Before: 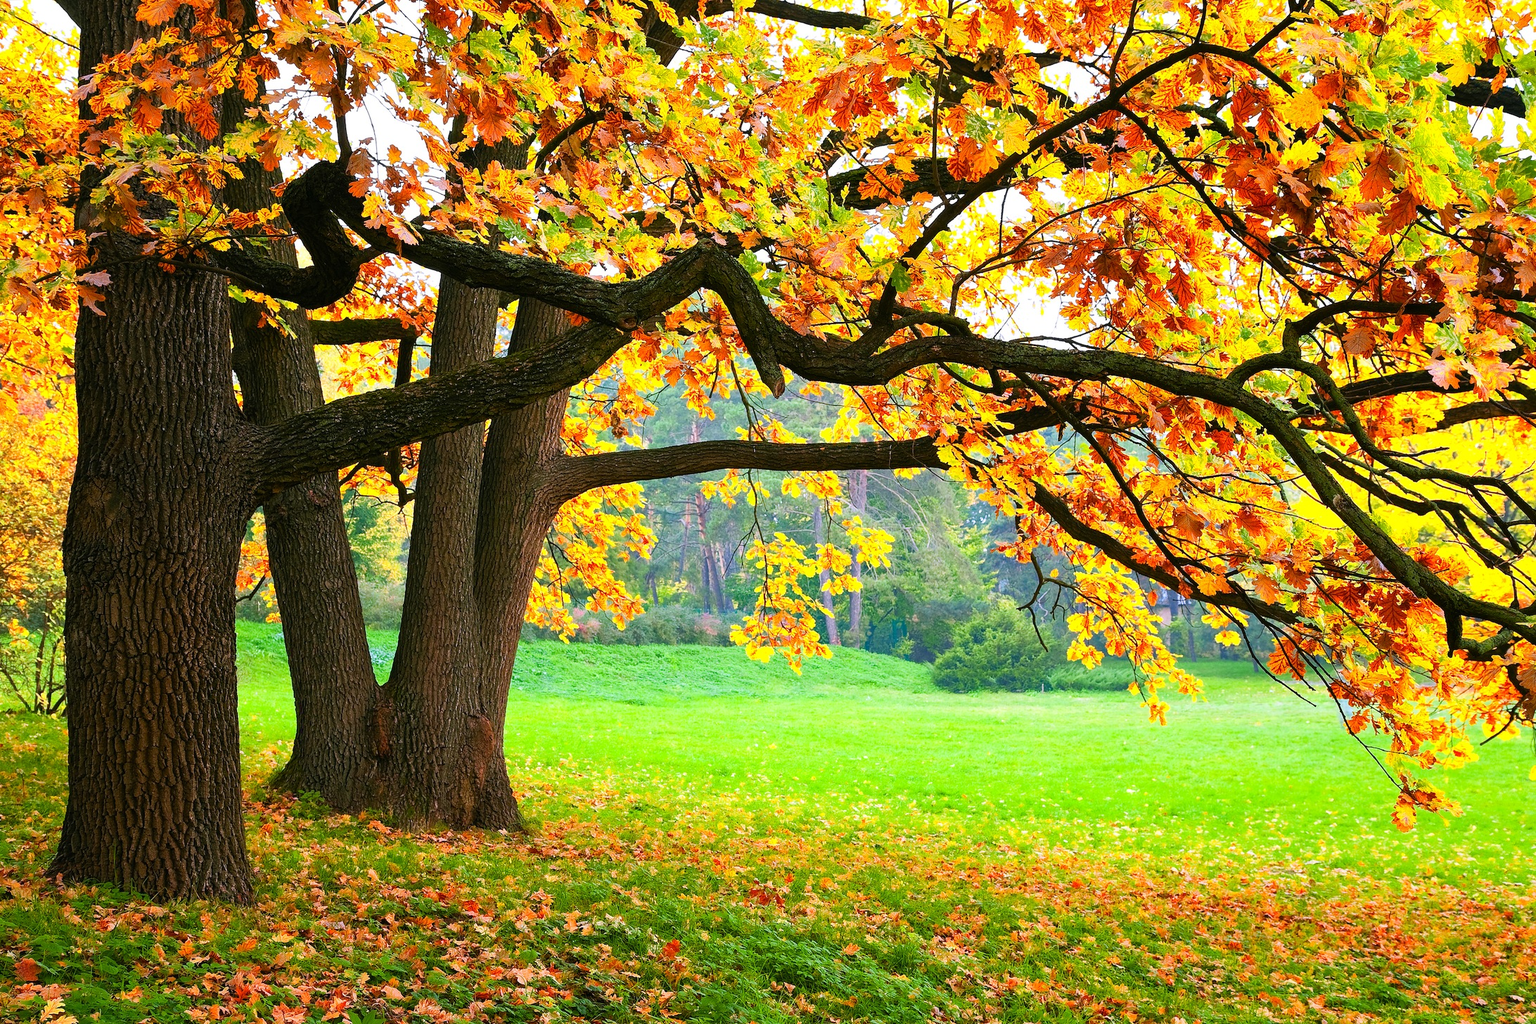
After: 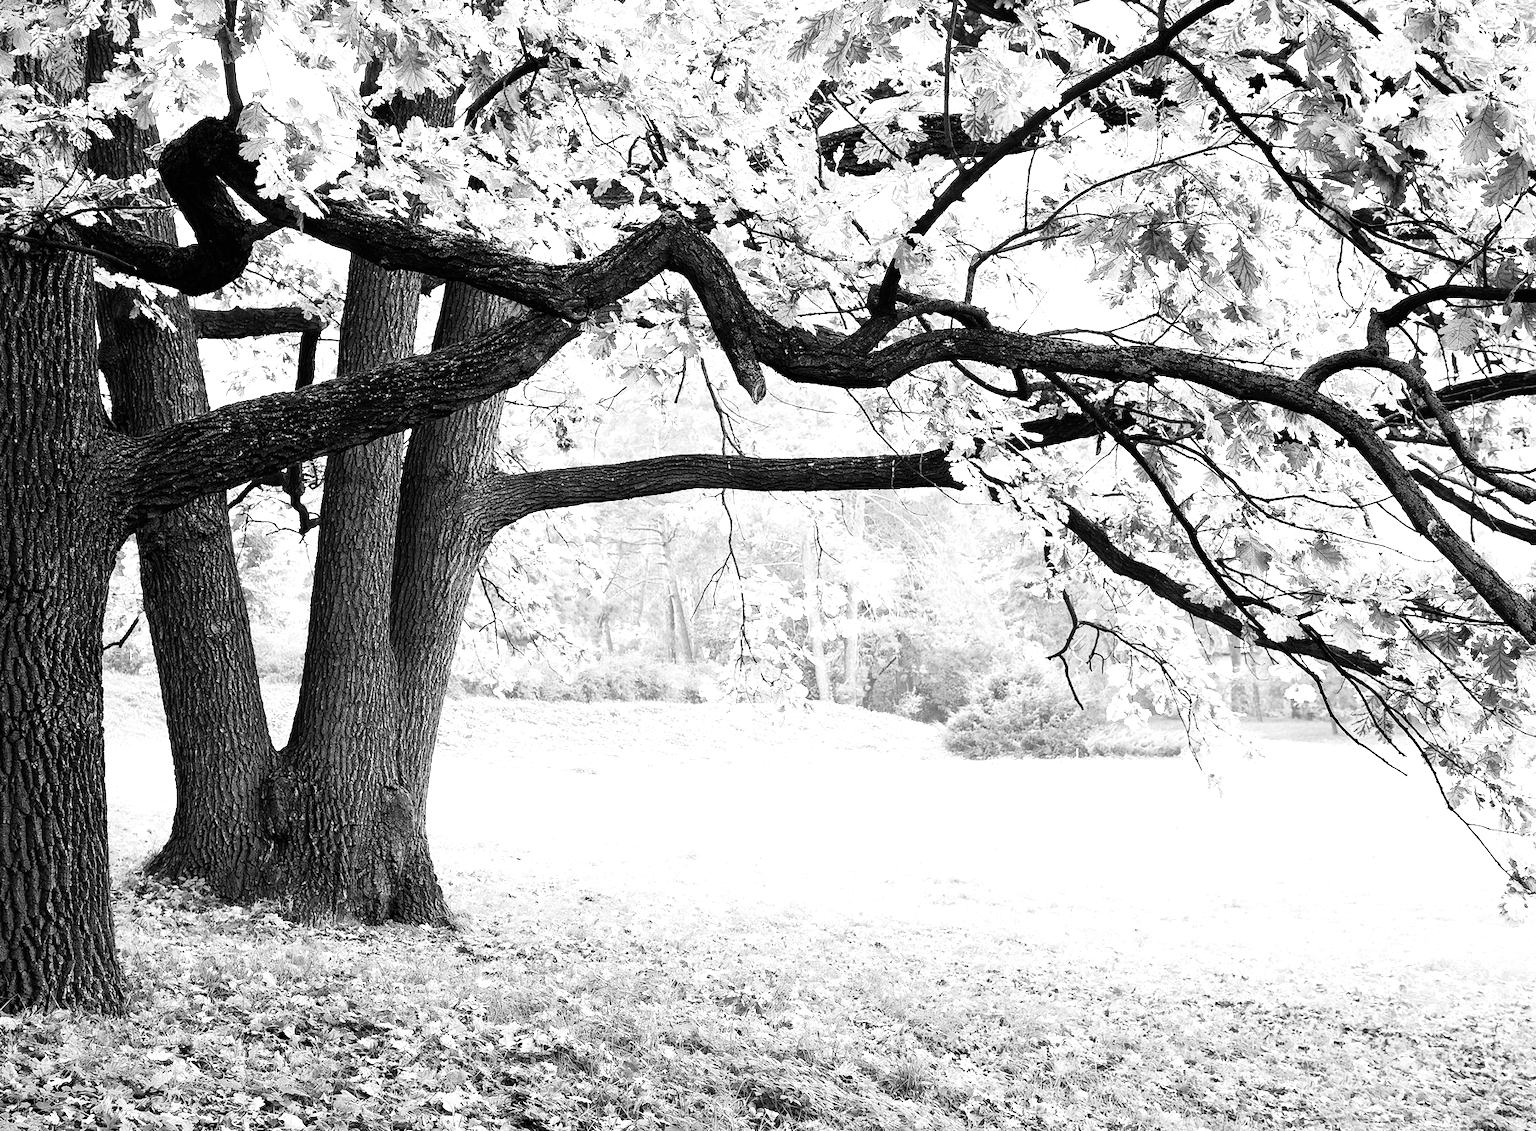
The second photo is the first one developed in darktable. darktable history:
contrast brightness saturation: contrast -0.03, brightness -0.59, saturation -1
base curve: curves: ch0 [(0, 0) (0.028, 0.03) (0.121, 0.232) (0.46, 0.748) (0.859, 0.968) (1, 1)], preserve colors none
crop: left 9.807%, top 6.259%, right 7.334%, bottom 2.177%
exposure: black level correction -0.002, exposure 1.115 EV, compensate highlight preservation false
